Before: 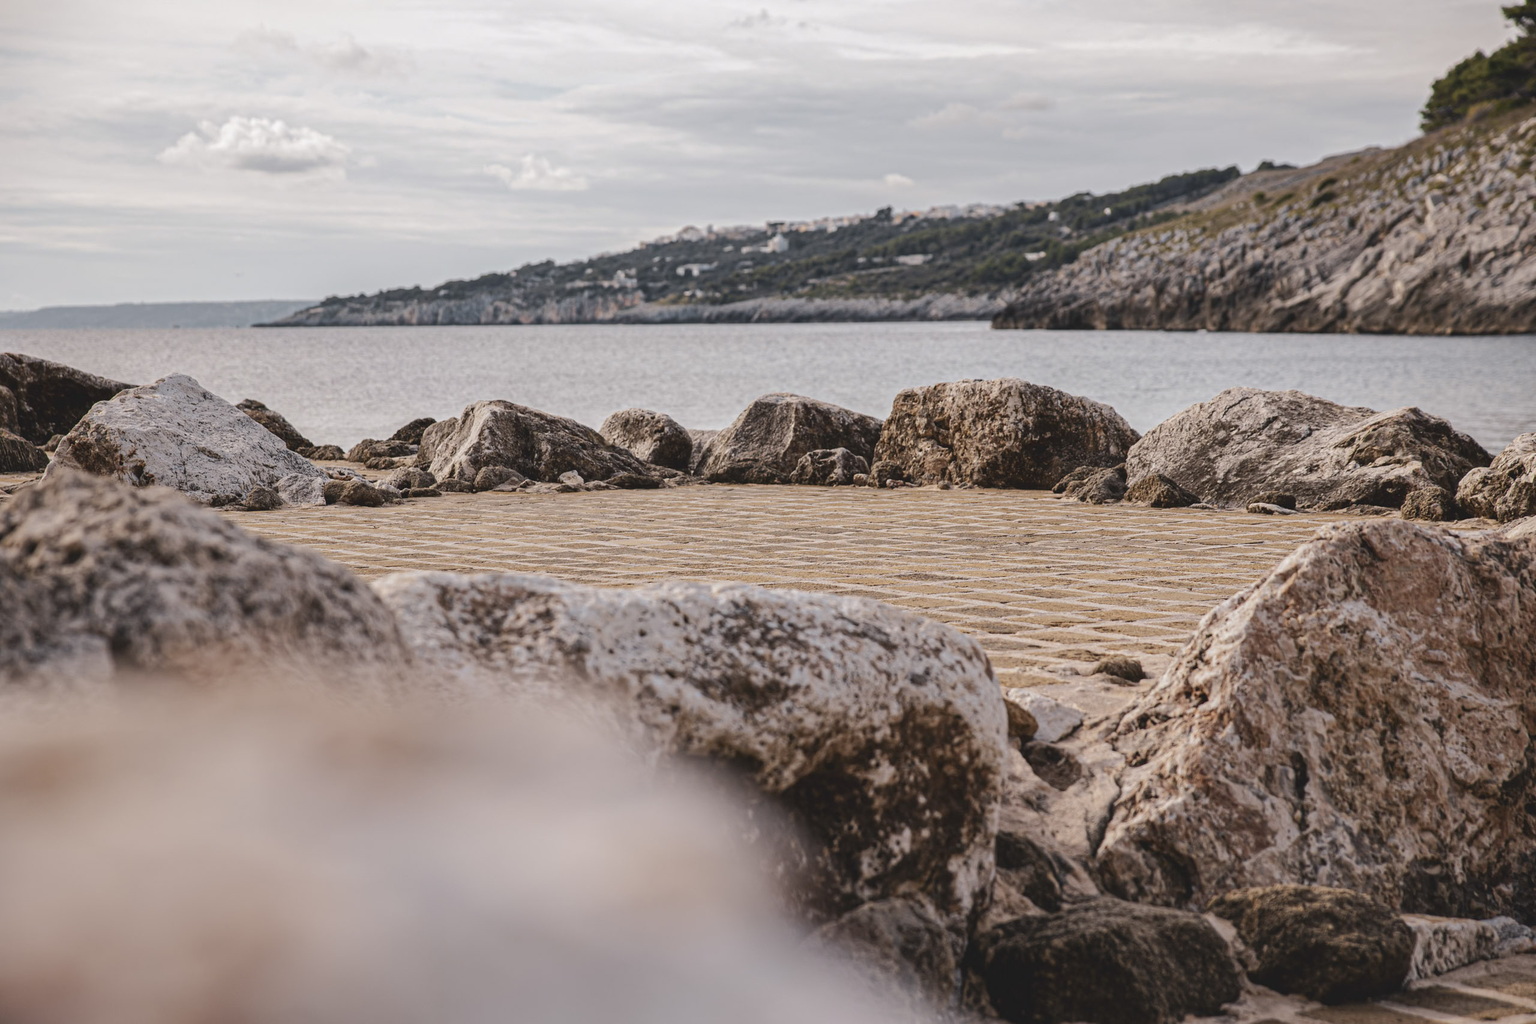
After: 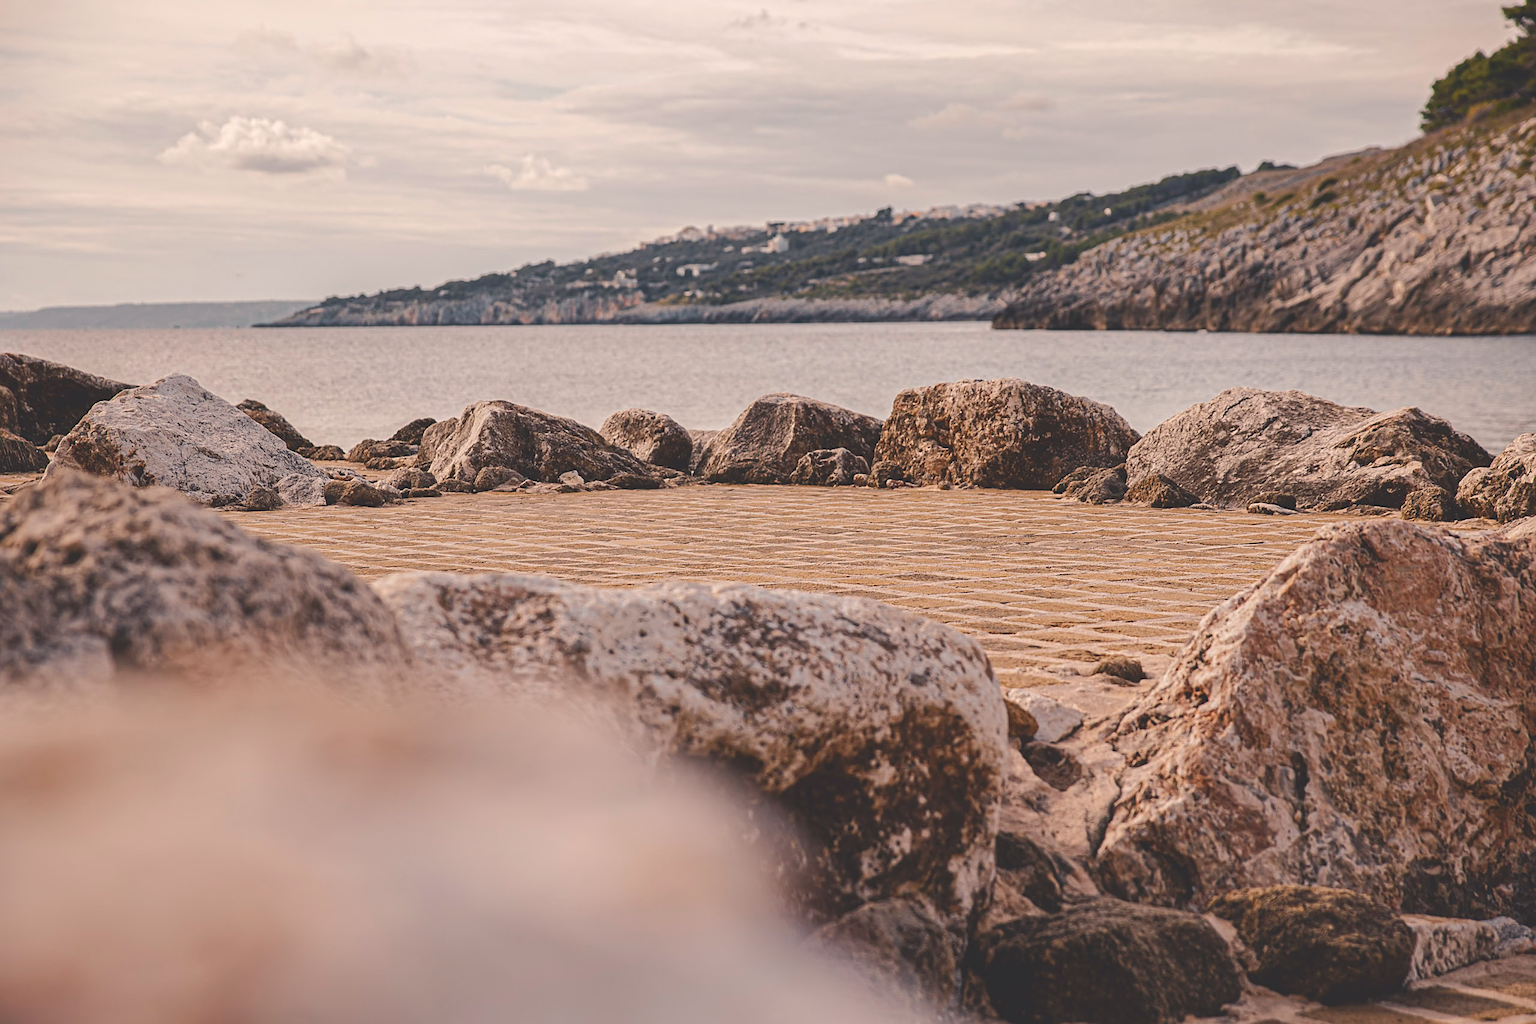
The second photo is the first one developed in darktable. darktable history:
sharpen: on, module defaults
exposure: exposure -0.072 EV, compensate highlight preservation false
color balance rgb: shadows lift › chroma 2%, shadows lift › hue 247.2°, power › chroma 0.3%, power › hue 25.2°, highlights gain › chroma 3%, highlights gain › hue 60°, global offset › luminance 2%, perceptual saturation grading › global saturation 20%, perceptual saturation grading › highlights -20%, perceptual saturation grading › shadows 30%
